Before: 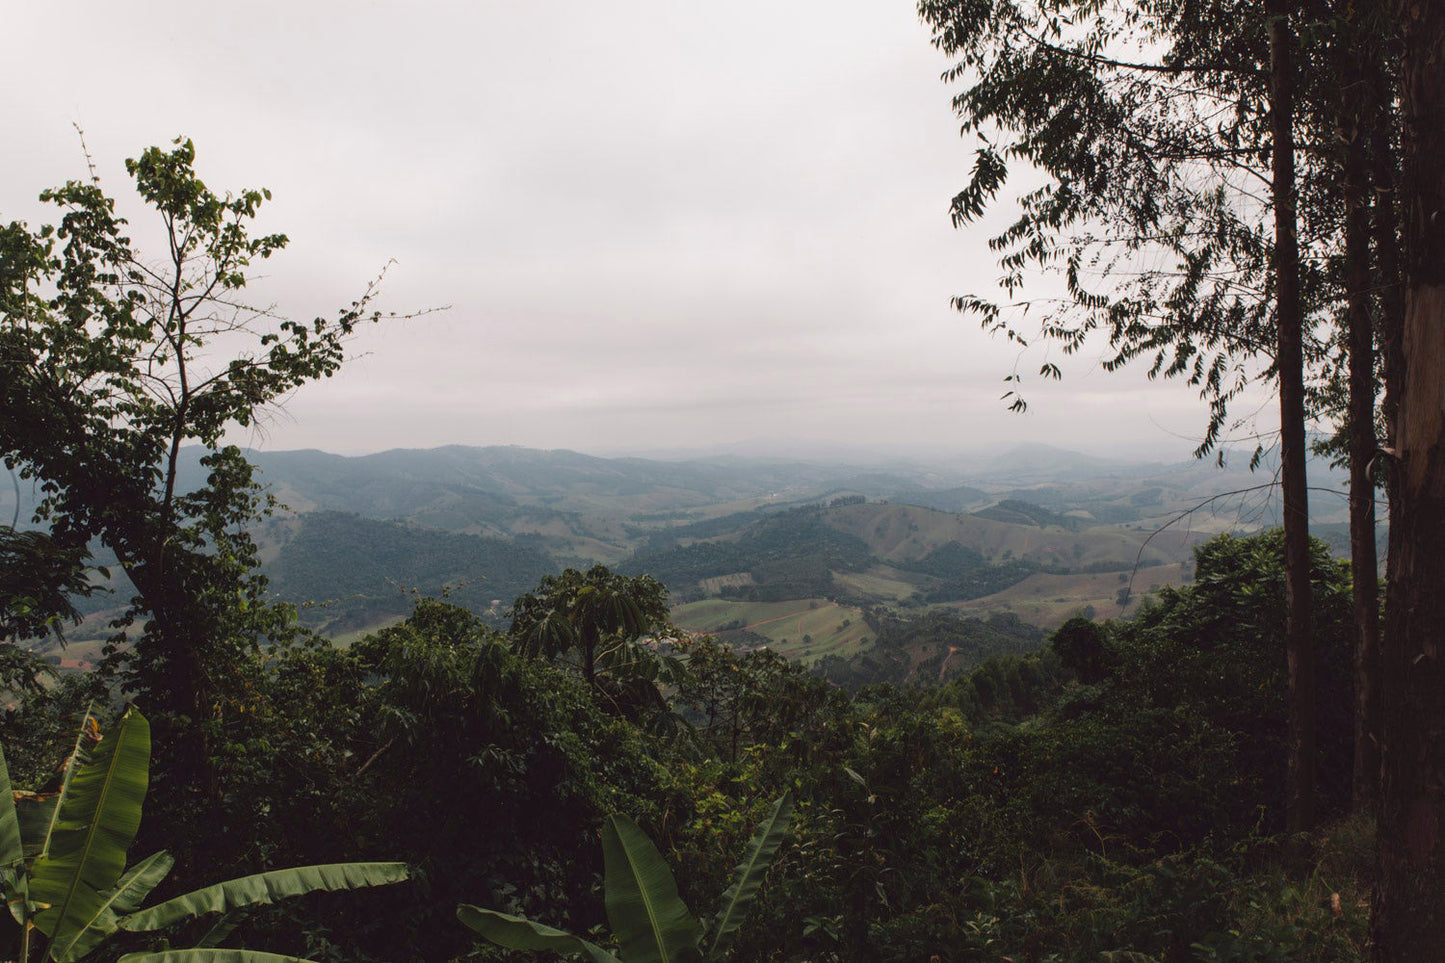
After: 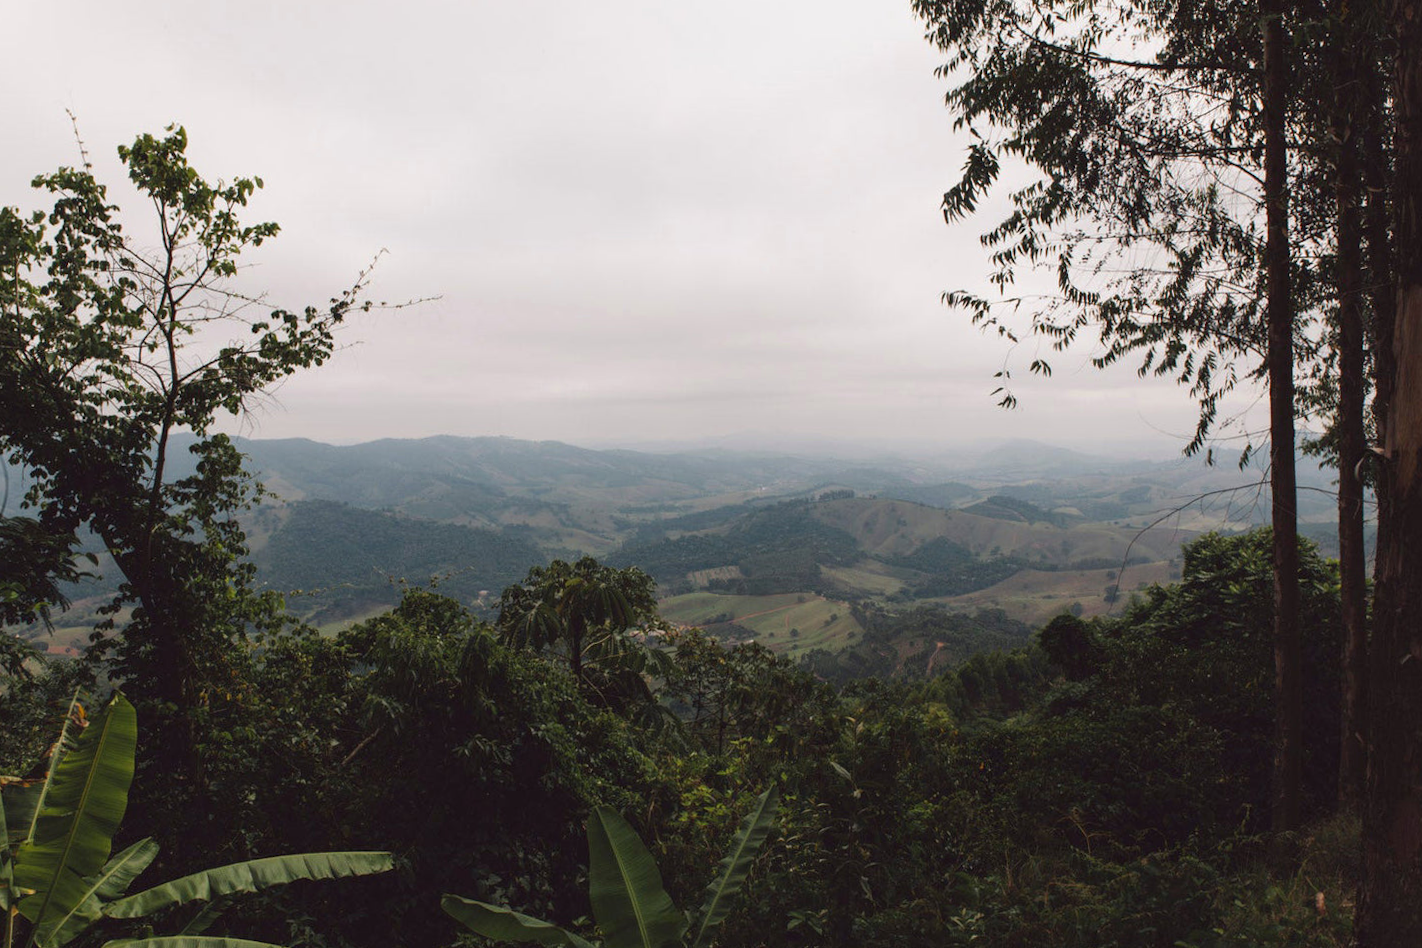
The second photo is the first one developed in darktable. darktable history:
crop and rotate: angle -0.601°
